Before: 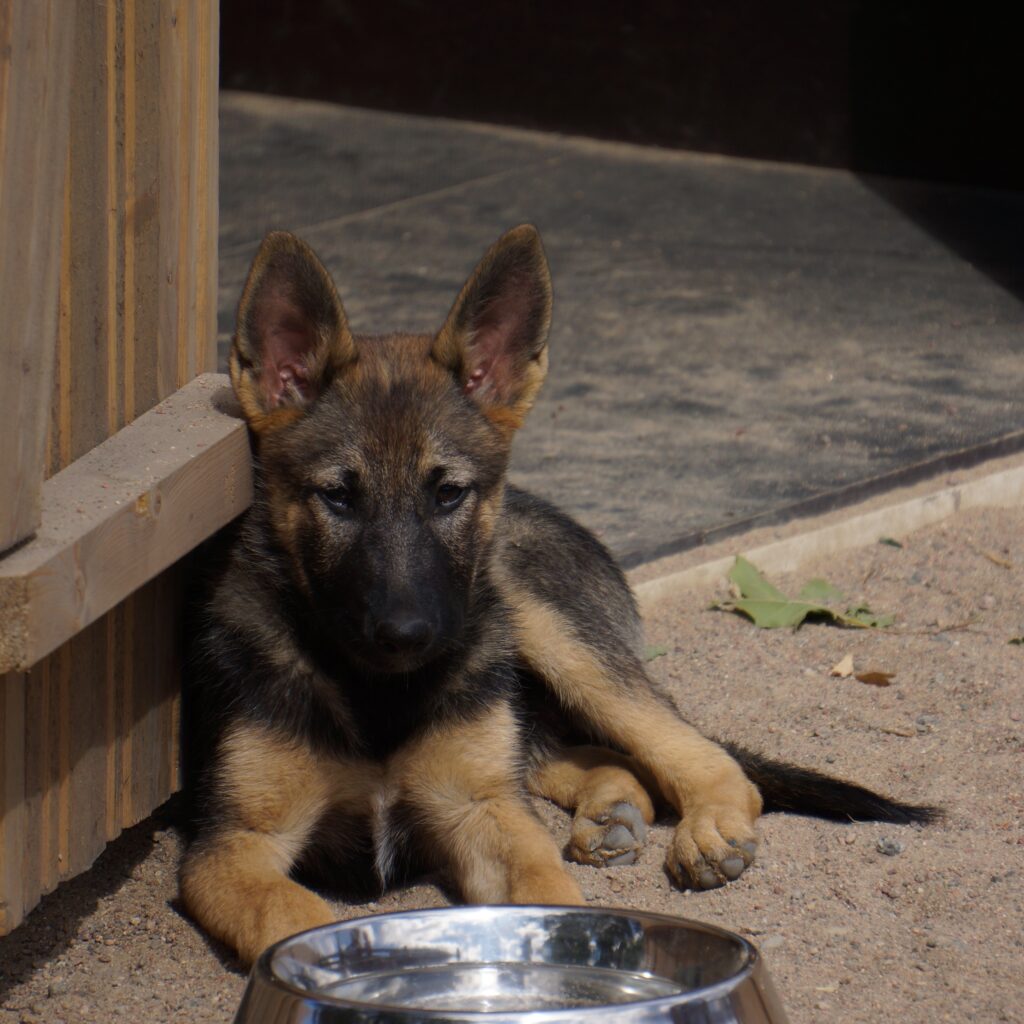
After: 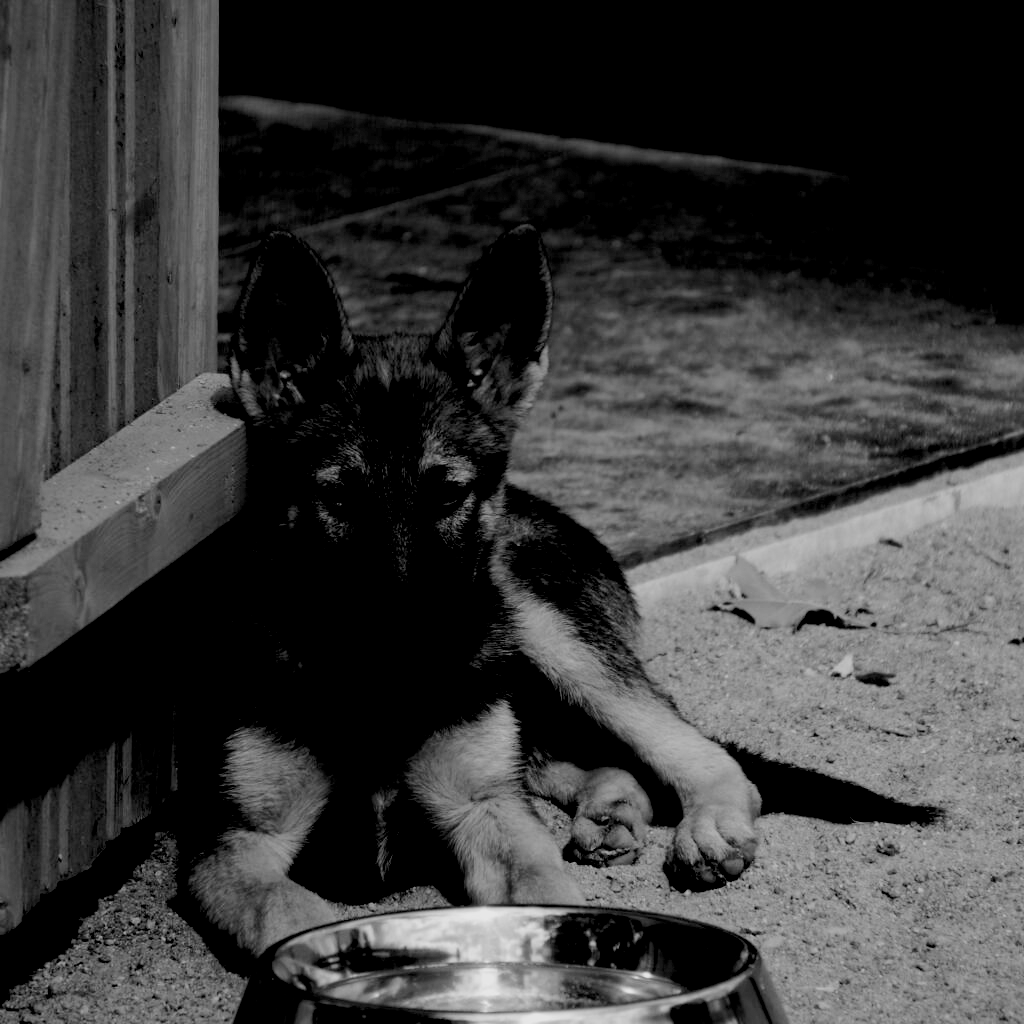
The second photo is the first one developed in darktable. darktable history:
tone curve: curves: ch0 [(0, 0) (0.071, 0.047) (0.266, 0.26) (0.483, 0.554) (0.753, 0.811) (1, 0.983)]; ch1 [(0, 0) (0.346, 0.307) (0.408, 0.369) (0.463, 0.443) (0.482, 0.493) (0.502, 0.5) (0.517, 0.502) (0.55, 0.548) (0.597, 0.624) (0.651, 0.698) (1, 1)]; ch2 [(0, 0) (0.346, 0.34) (0.434, 0.46) (0.485, 0.494) (0.5, 0.494) (0.517, 0.506) (0.535, 0.529) (0.583, 0.611) (0.625, 0.666) (1, 1)], color space Lab, independent channels, preserve colors none
exposure: black level correction 0.056, exposure -0.039 EV, compensate highlight preservation false
monochrome: a -74.22, b 78.2
